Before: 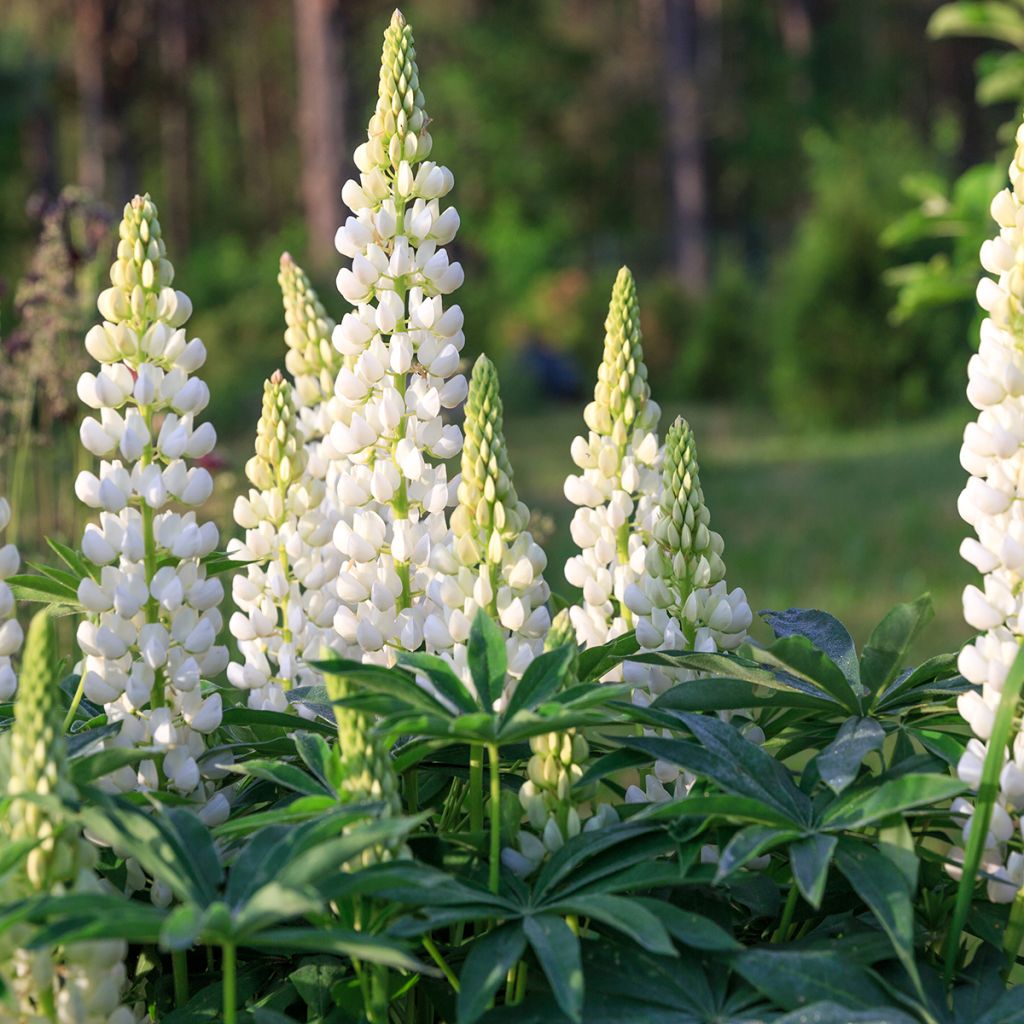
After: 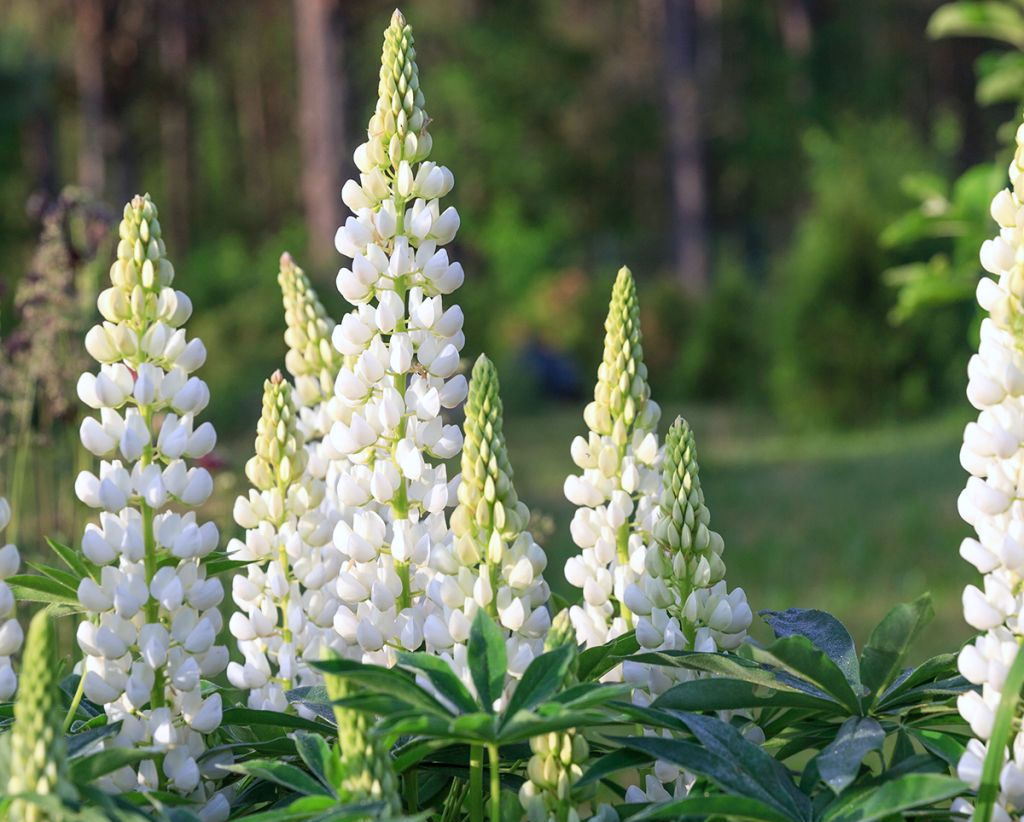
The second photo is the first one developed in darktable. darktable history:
white balance: red 0.974, blue 1.044
crop: bottom 19.644%
